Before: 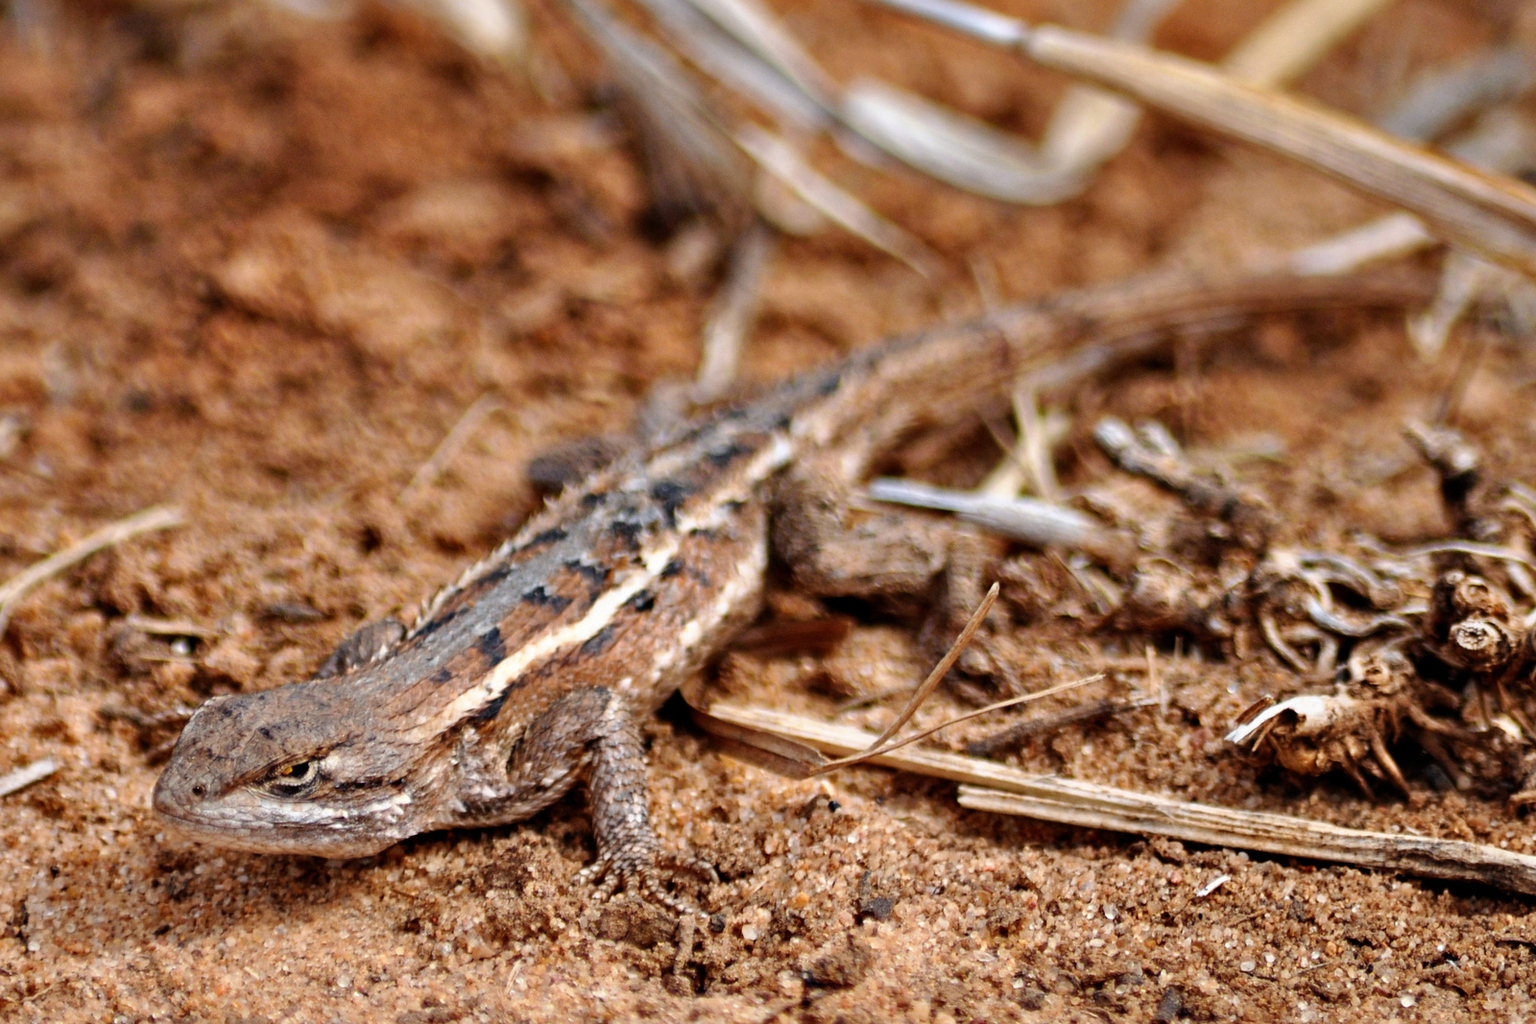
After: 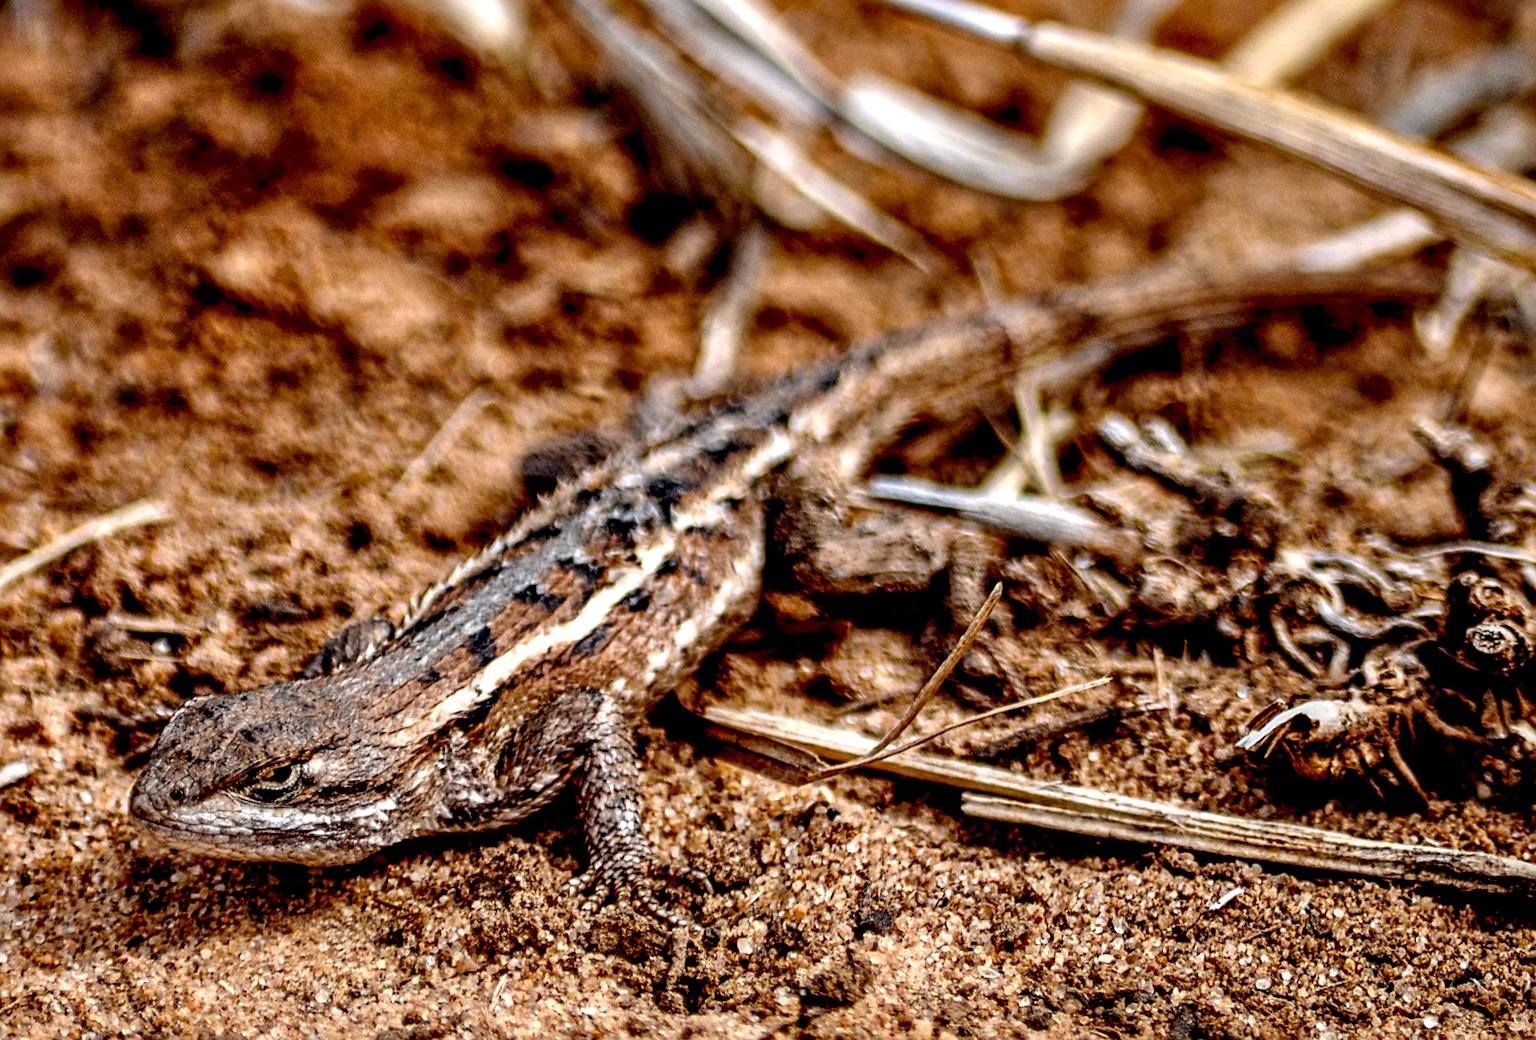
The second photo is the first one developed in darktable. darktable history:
exposure: black level correction 0.029, exposure -0.073 EV, compensate highlight preservation false
local contrast: highlights 19%, detail 186%
rotate and perspective: rotation 0.226°, lens shift (vertical) -0.042, crop left 0.023, crop right 0.982, crop top 0.006, crop bottom 0.994
sharpen: on, module defaults
